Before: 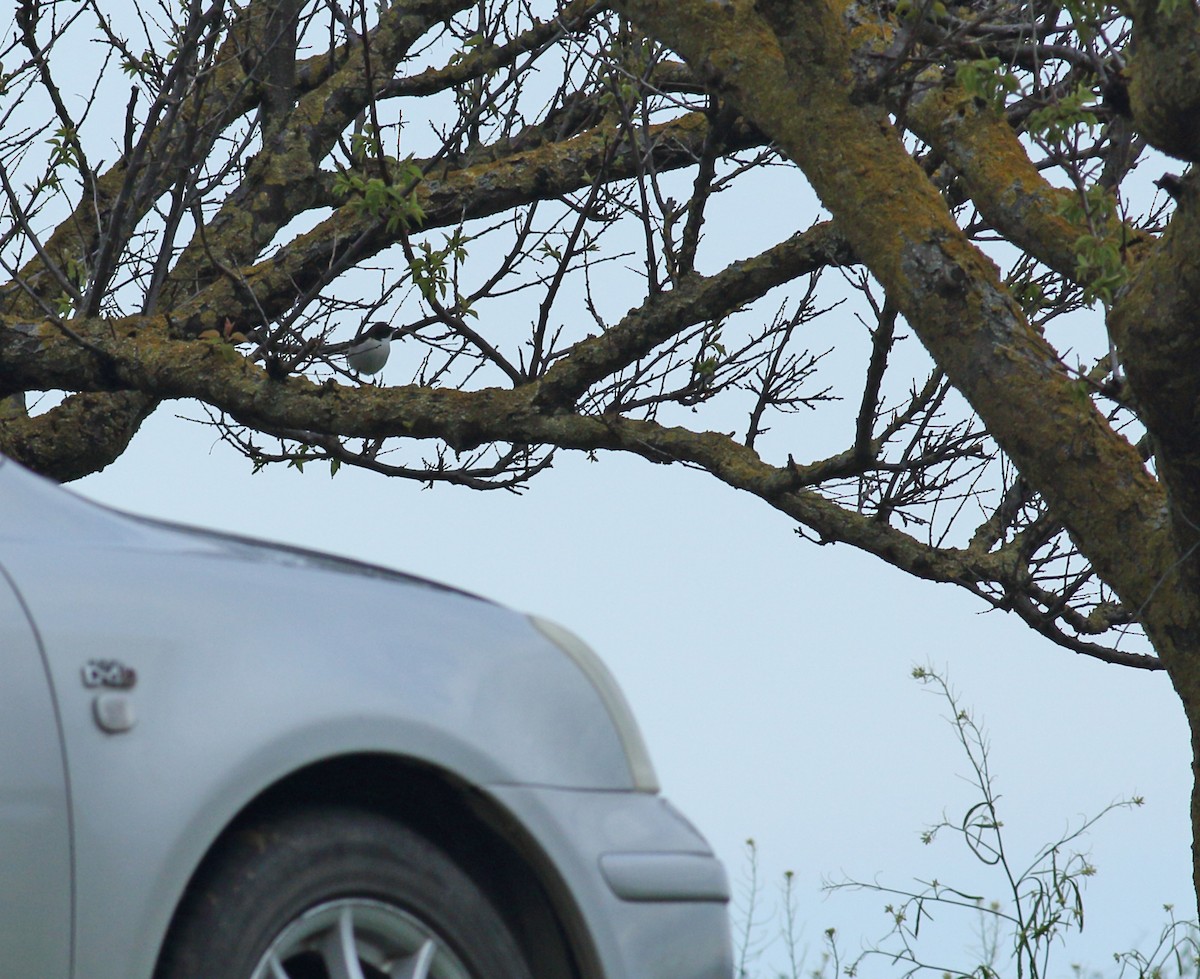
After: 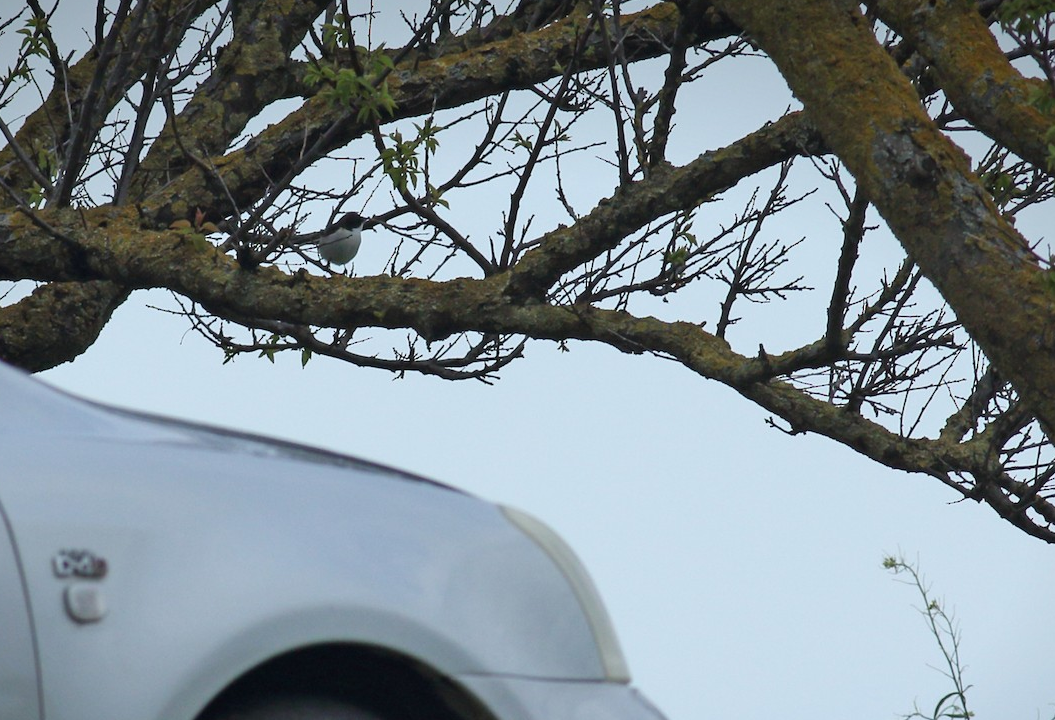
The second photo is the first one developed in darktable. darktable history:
vignetting: fall-off start 97.52%, fall-off radius 100%, brightness -0.574, saturation 0, center (-0.027, 0.404), width/height ratio 1.368, unbound false
crop and rotate: left 2.425%, top 11.305%, right 9.6%, bottom 15.08%
